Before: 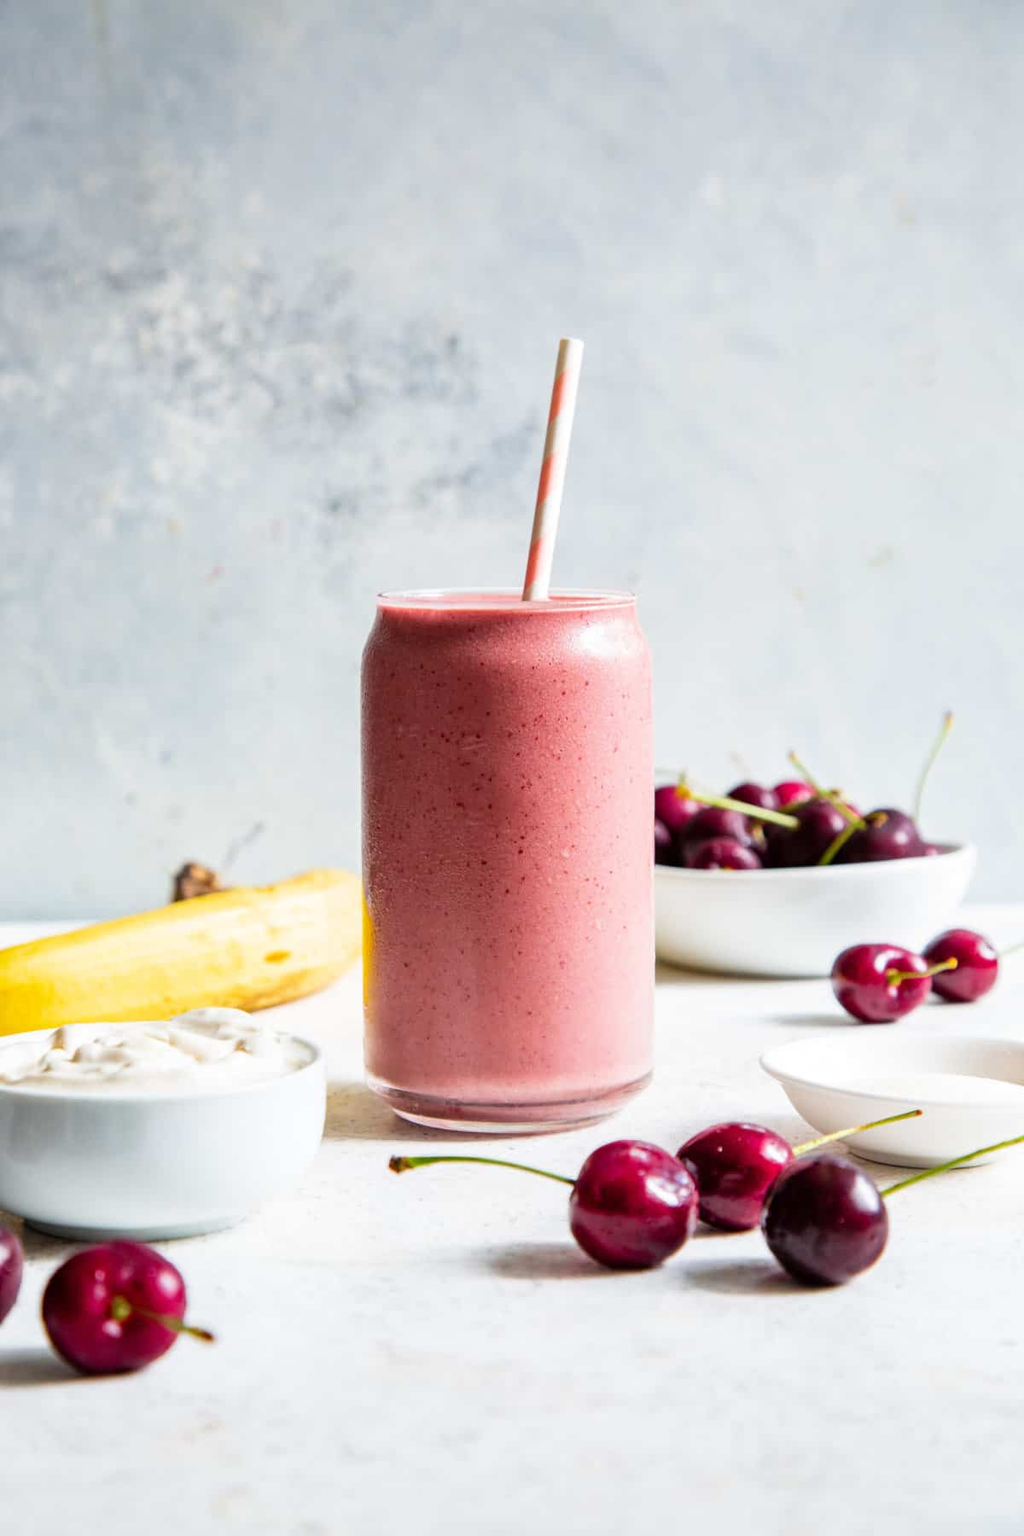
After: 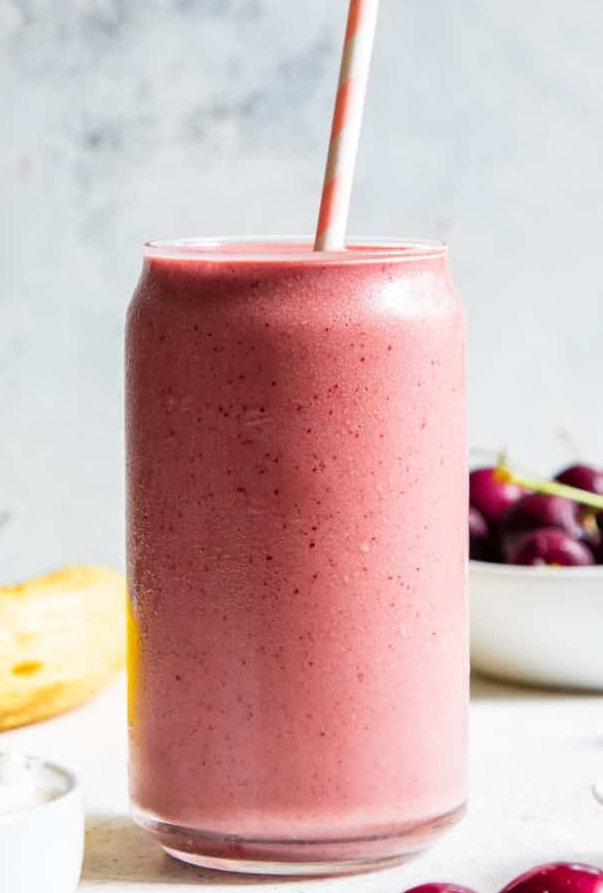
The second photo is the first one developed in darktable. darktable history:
crop: left 24.89%, top 25.181%, right 24.86%, bottom 25.204%
